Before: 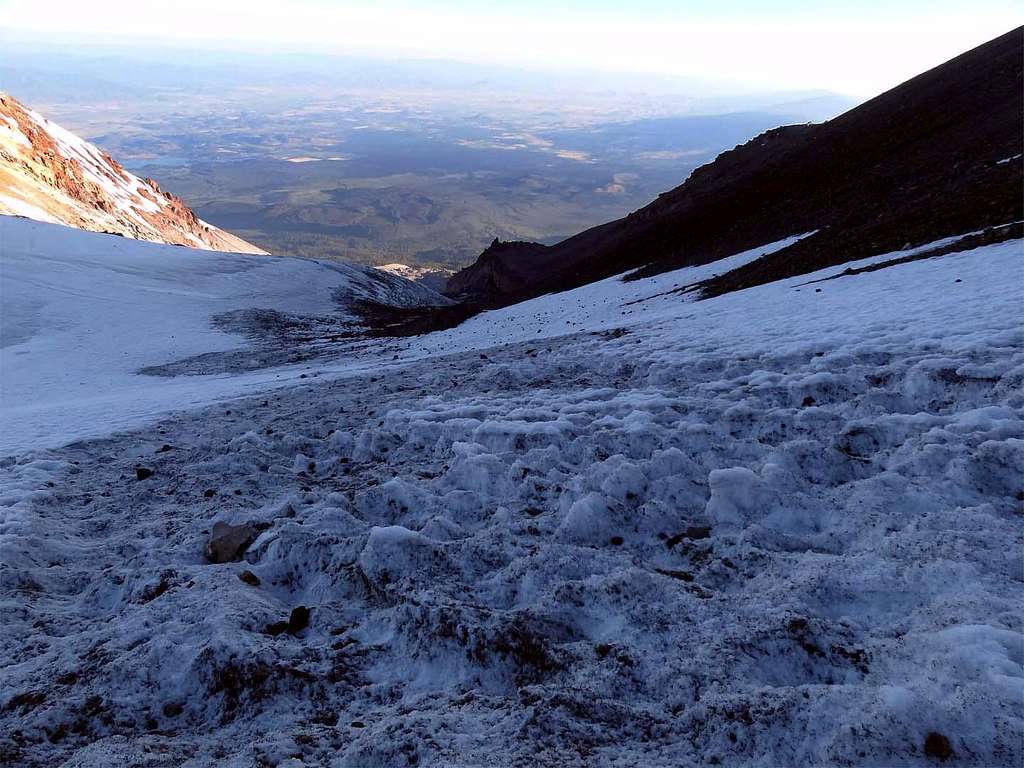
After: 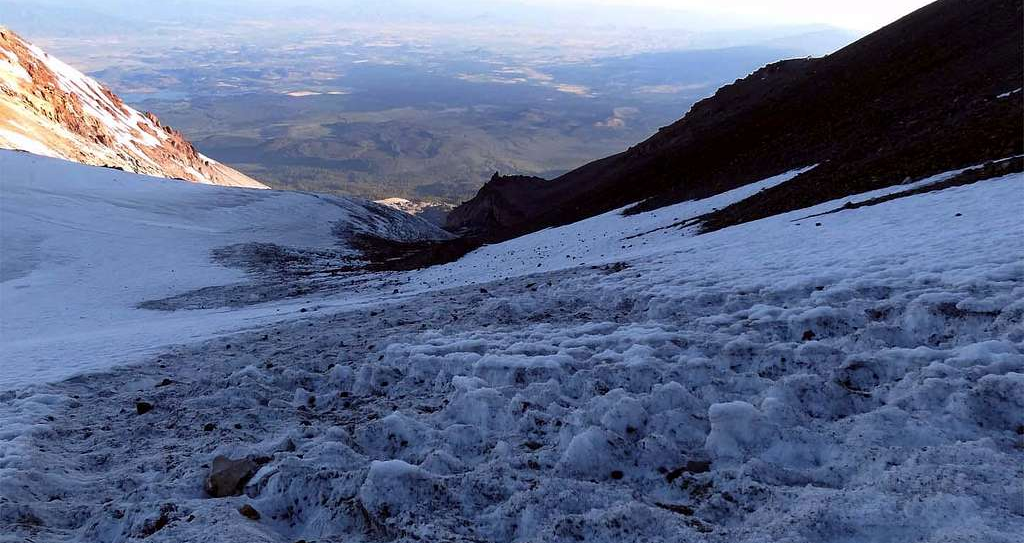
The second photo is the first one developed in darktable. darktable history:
crop and rotate: top 8.652%, bottom 20.554%
